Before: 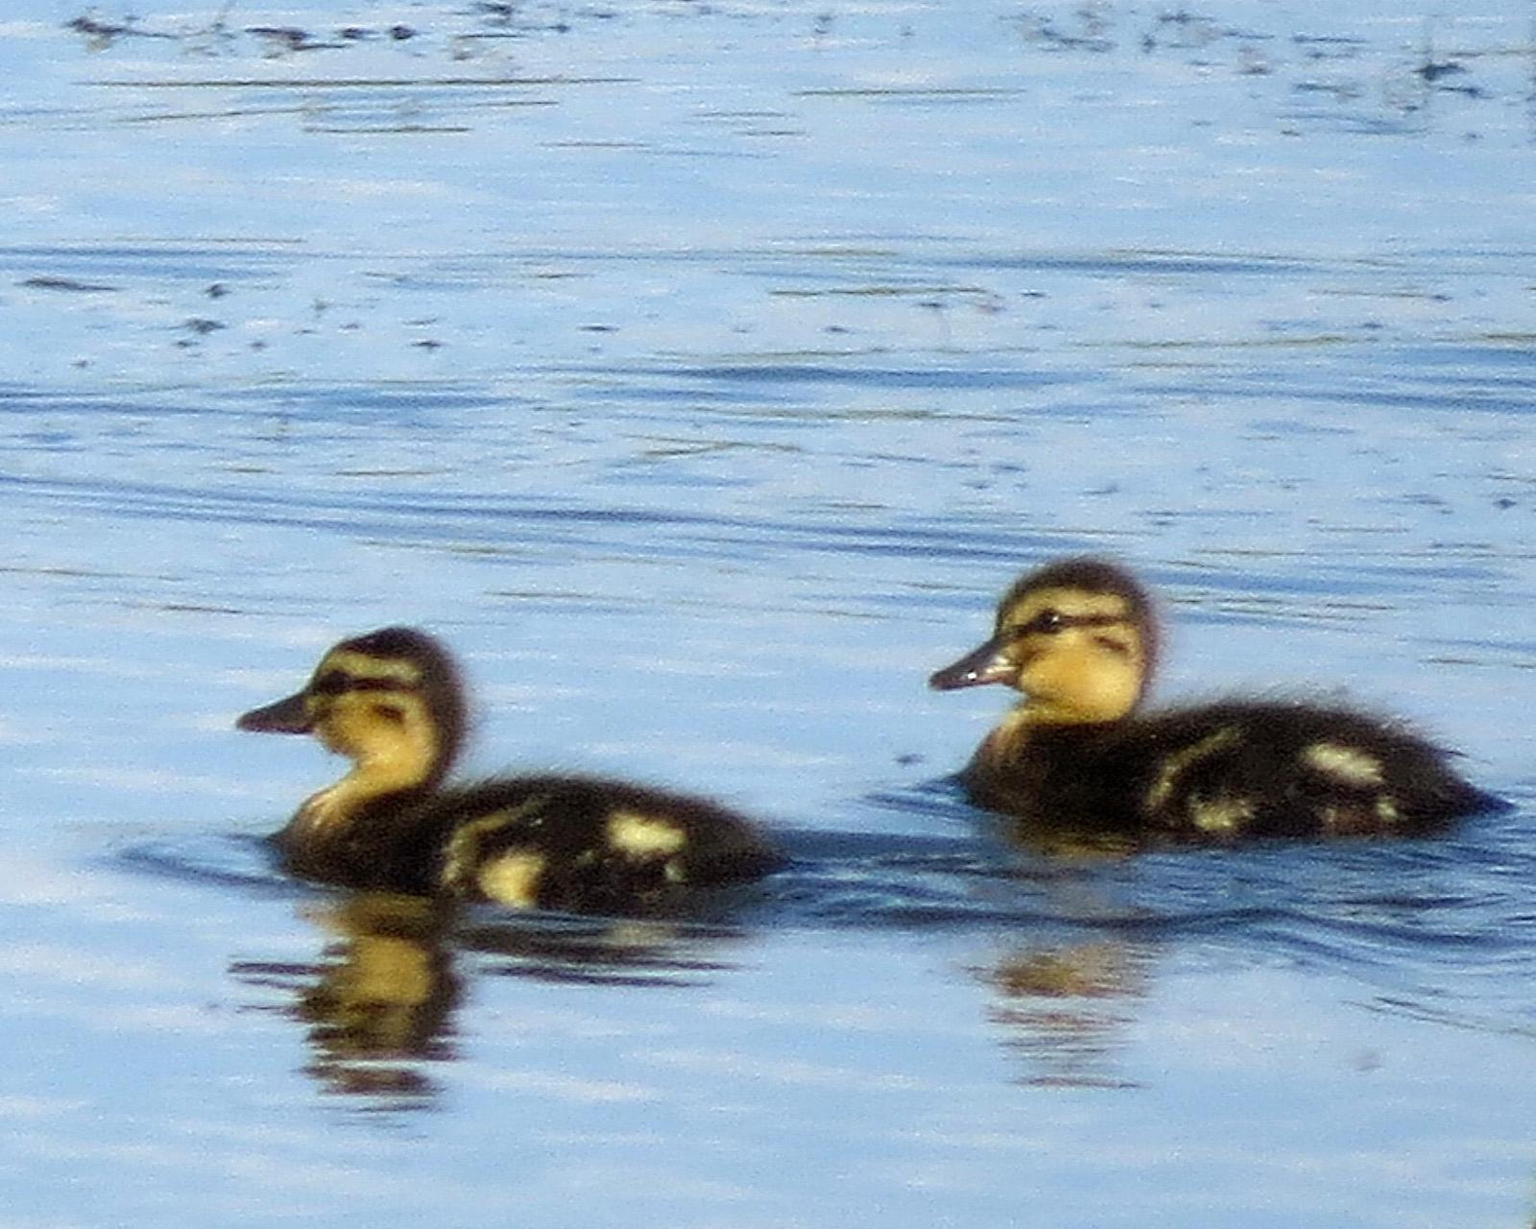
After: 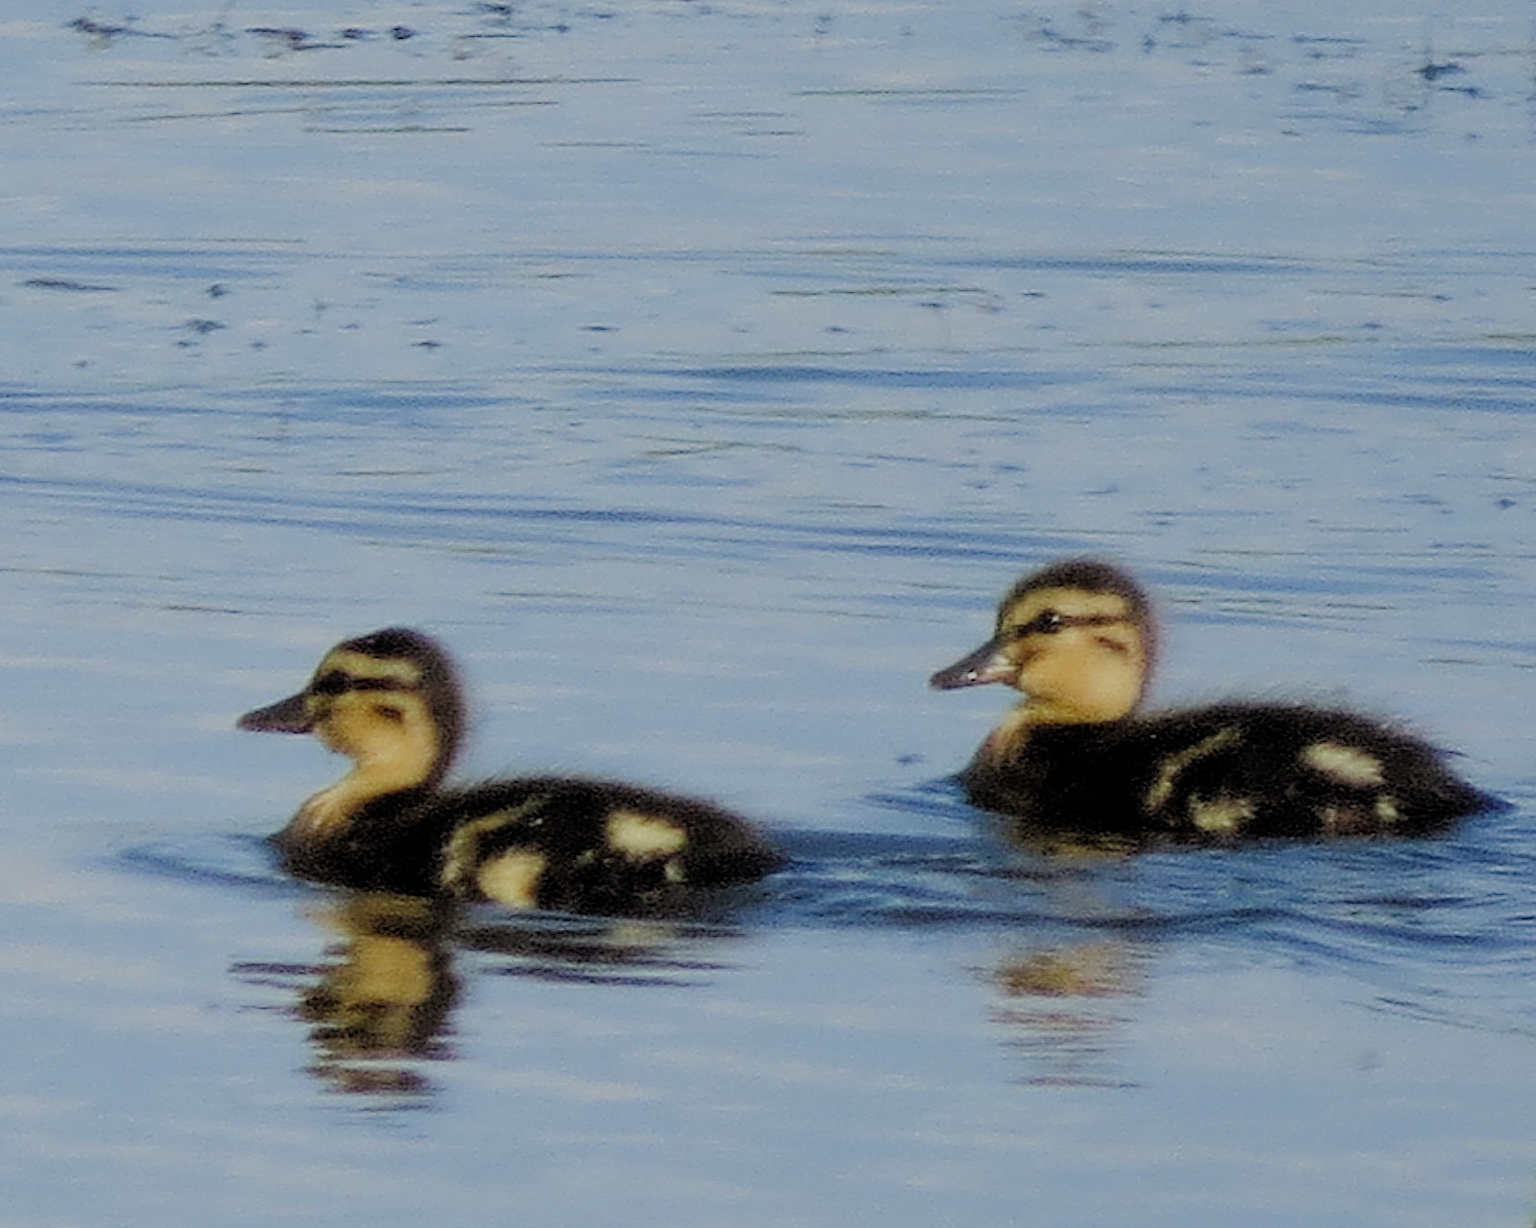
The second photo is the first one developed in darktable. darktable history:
filmic rgb: black relative exposure -6.15 EV, white relative exposure 6.95 EV, hardness 2.28, preserve chrominance RGB euclidean norm (legacy), color science v4 (2020)
color zones: curves: ch0 [(0, 0.5) (0.143, 0.5) (0.286, 0.5) (0.429, 0.5) (0.571, 0.5) (0.714, 0.476) (0.857, 0.5) (1, 0.5)]; ch2 [(0, 0.5) (0.143, 0.5) (0.286, 0.5) (0.429, 0.5) (0.571, 0.5) (0.714, 0.487) (0.857, 0.5) (1, 0.5)]
